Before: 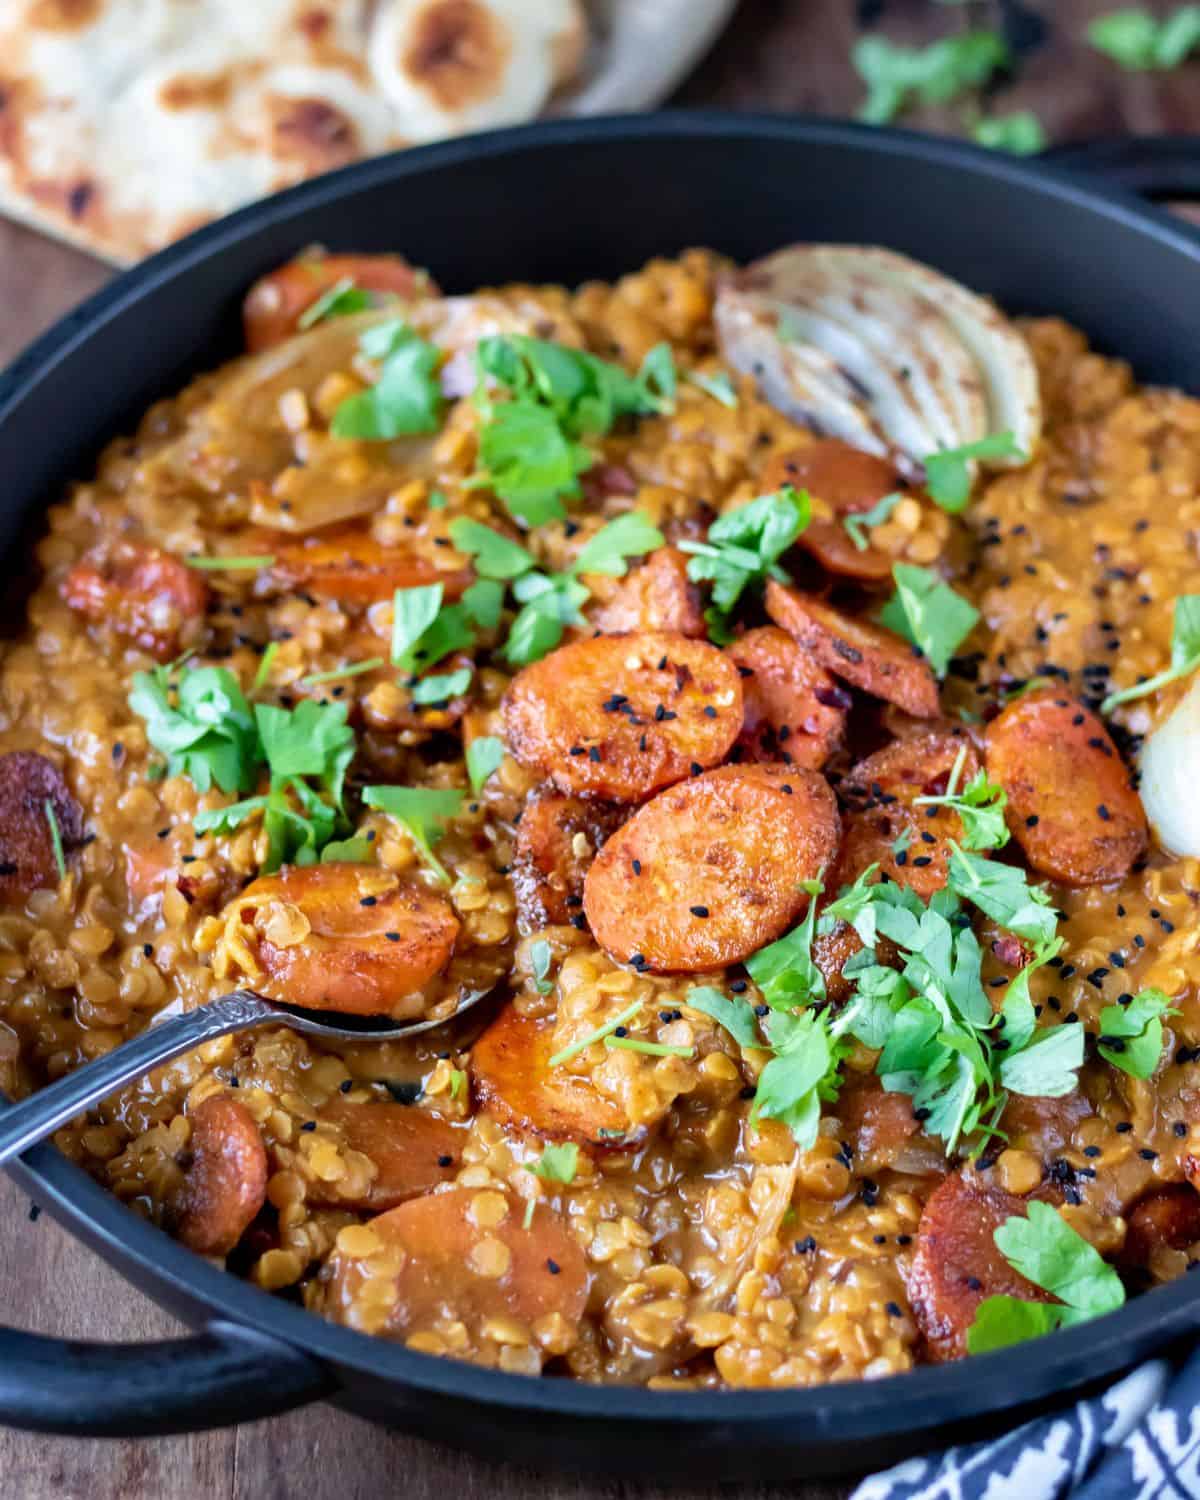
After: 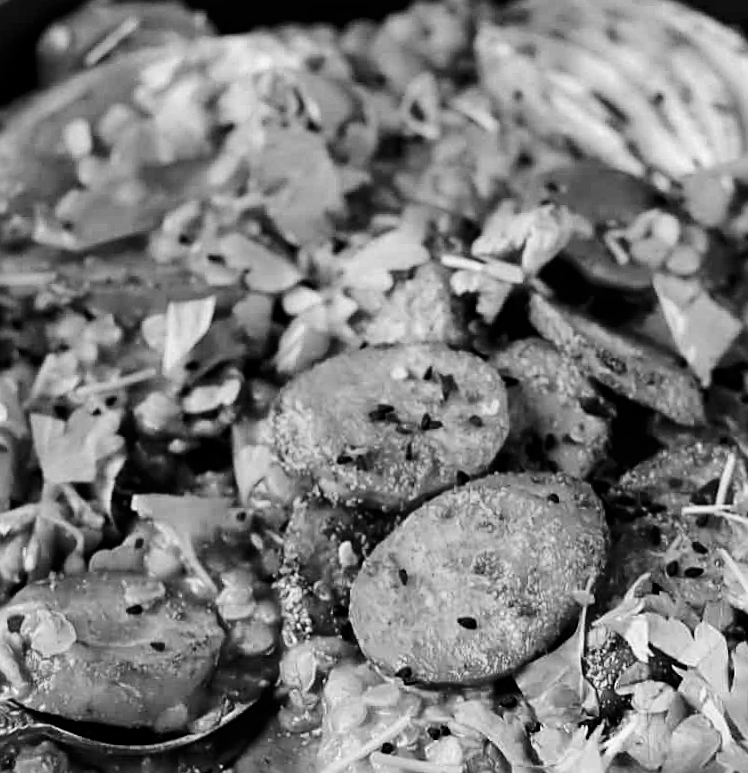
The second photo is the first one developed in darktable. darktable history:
sharpen: on, module defaults
crop: left 20.932%, top 15.471%, right 21.848%, bottom 34.081%
white balance: emerald 1
color contrast: green-magenta contrast 1.69, blue-yellow contrast 1.49
tone curve: curves: ch0 [(0, 0) (0.106, 0.026) (0.275, 0.155) (0.392, 0.314) (0.513, 0.481) (0.657, 0.667) (1, 1)]; ch1 [(0, 0) (0.5, 0.511) (0.536, 0.579) (0.587, 0.69) (1, 1)]; ch2 [(0, 0) (0.5, 0.5) (0.55, 0.552) (0.625, 0.699) (1, 1)], color space Lab, independent channels, preserve colors none
rotate and perspective: rotation 0.128°, lens shift (vertical) -0.181, lens shift (horizontal) -0.044, shear 0.001, automatic cropping off
monochrome: on, module defaults
